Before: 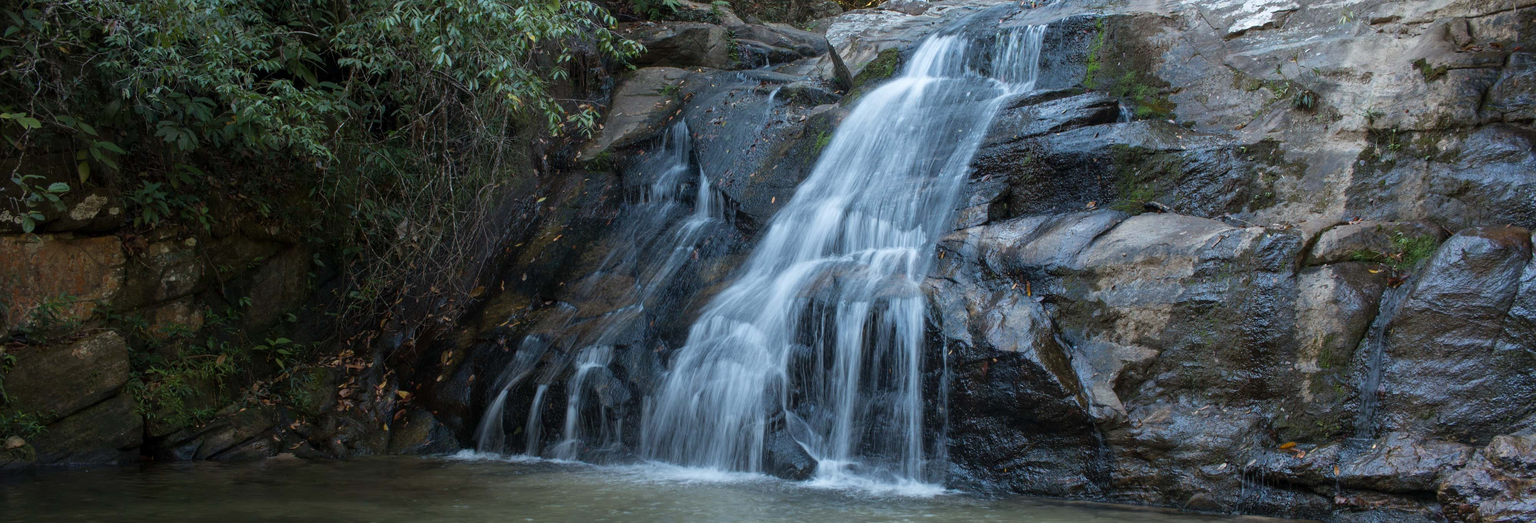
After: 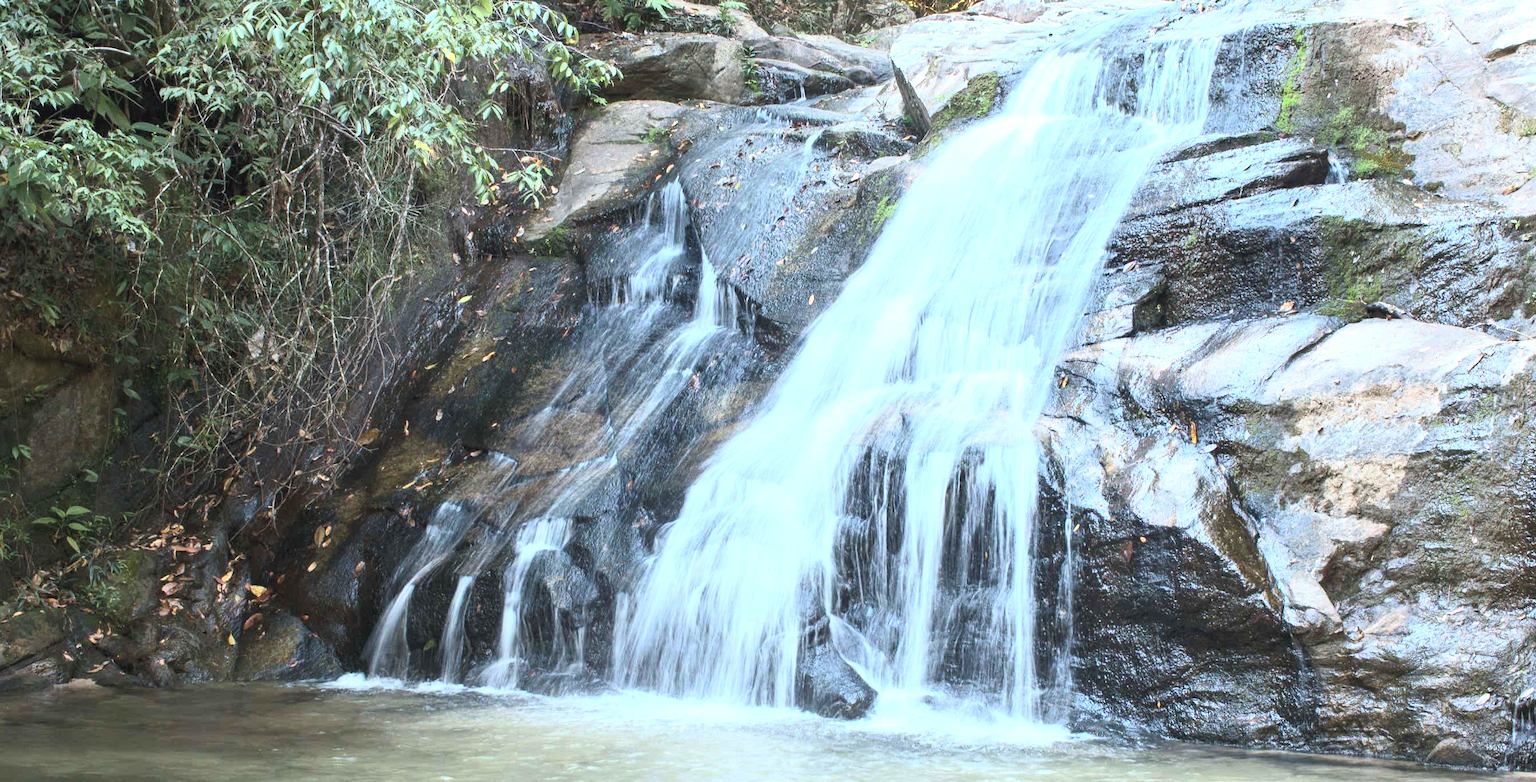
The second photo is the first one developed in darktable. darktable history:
exposure: black level correction 0, exposure 1.2 EV, compensate exposure bias true, compensate highlight preservation false
crop and rotate: left 15.052%, right 18.111%
contrast brightness saturation: contrast 0.389, brightness 0.537
